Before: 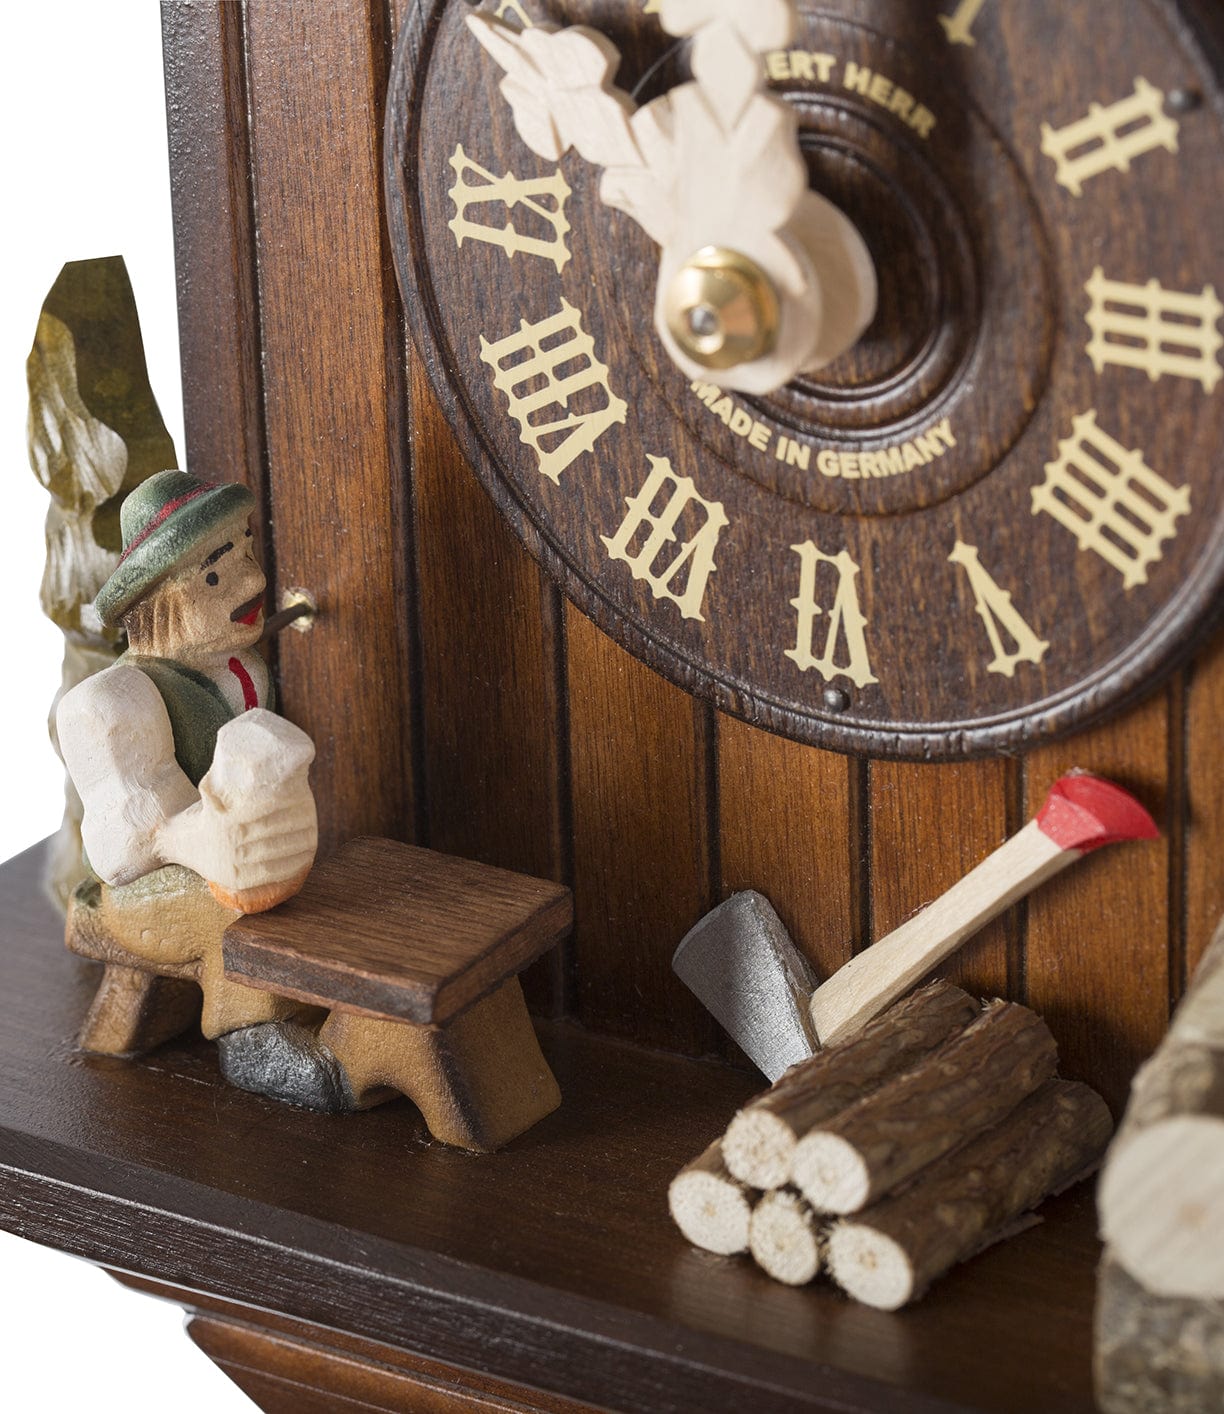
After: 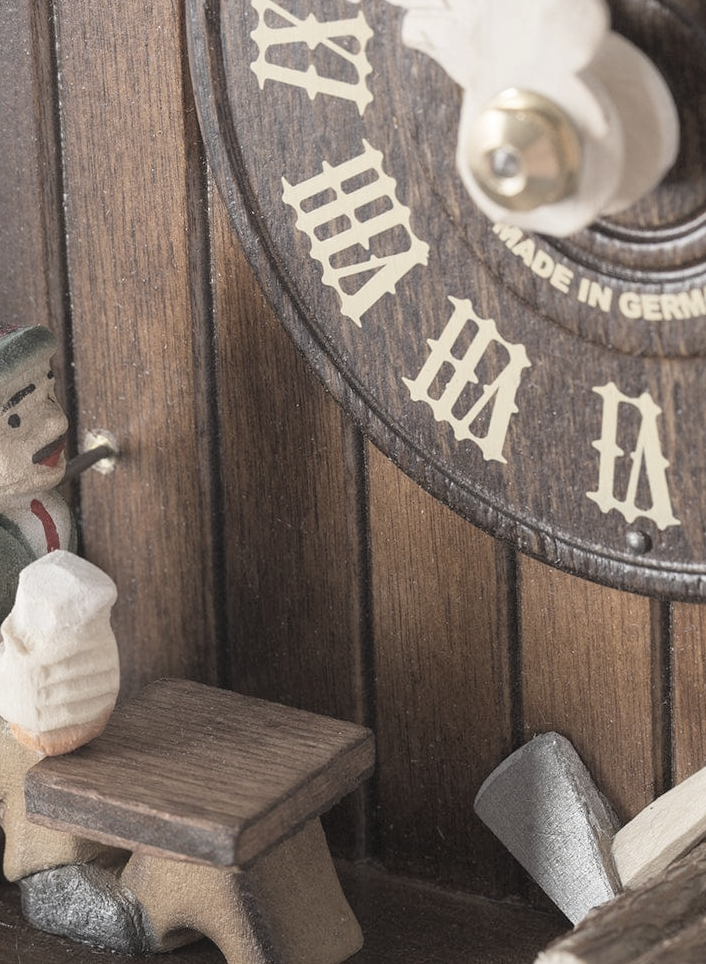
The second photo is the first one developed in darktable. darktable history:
contrast brightness saturation: brightness 0.18, saturation -0.5
crop: left 16.202%, top 11.208%, right 26.045%, bottom 20.557%
